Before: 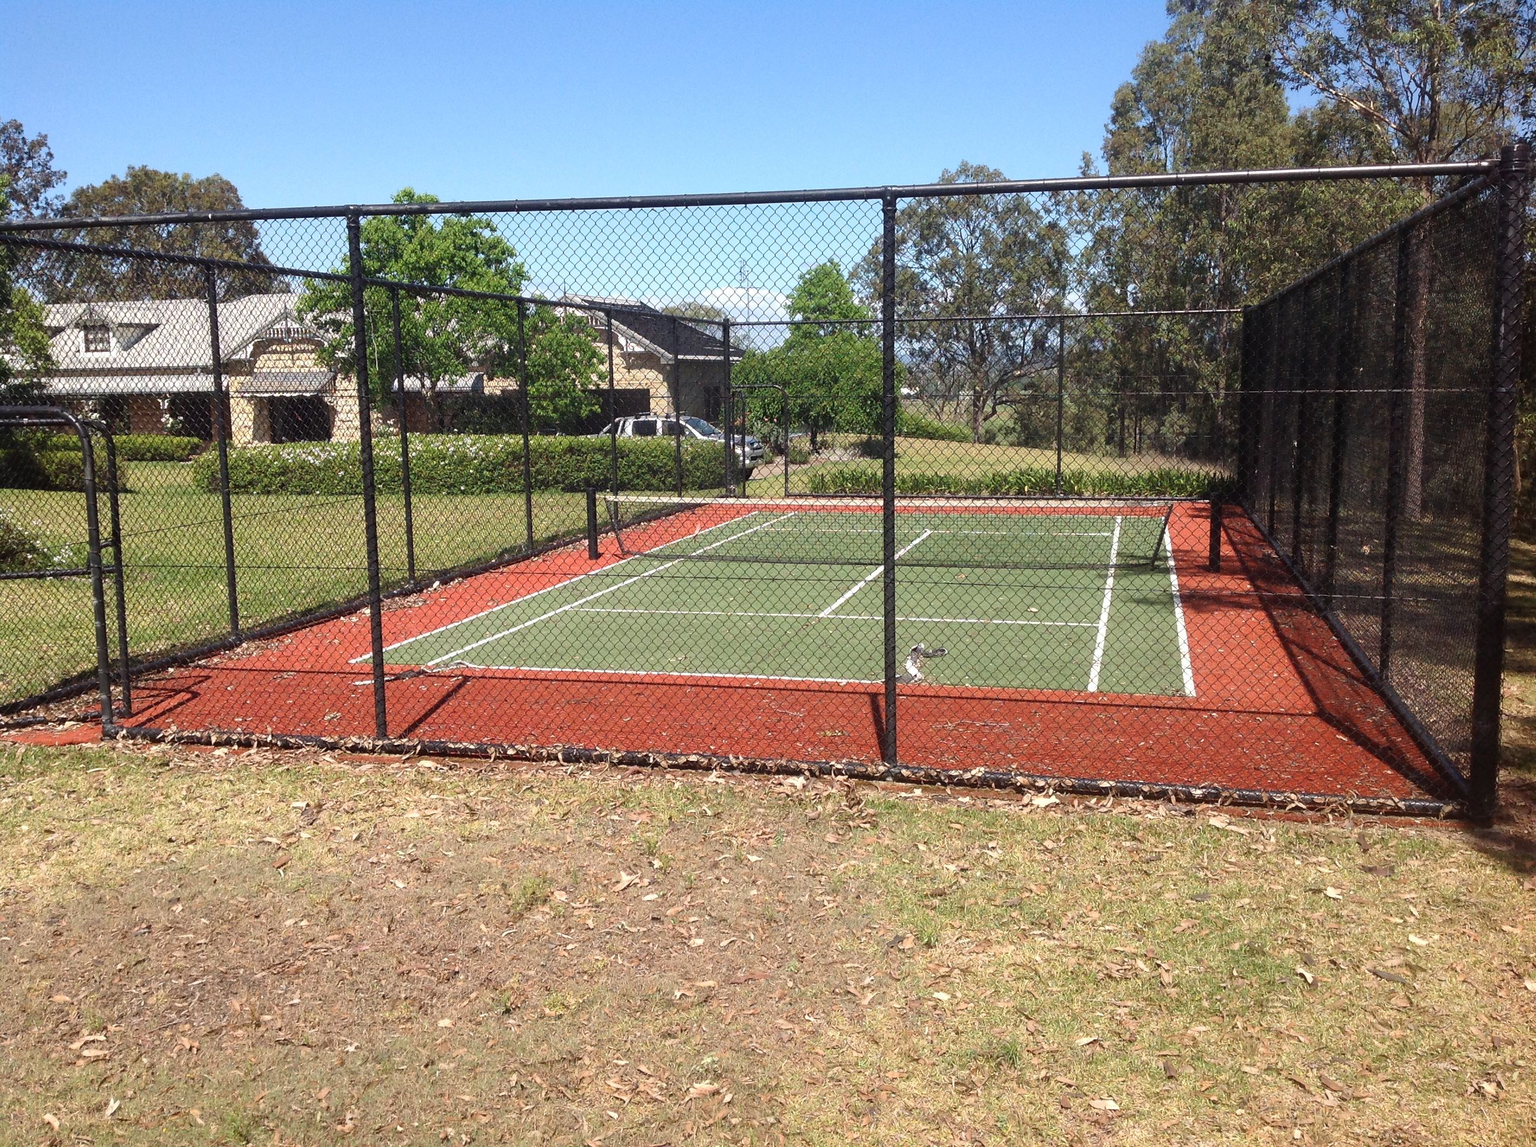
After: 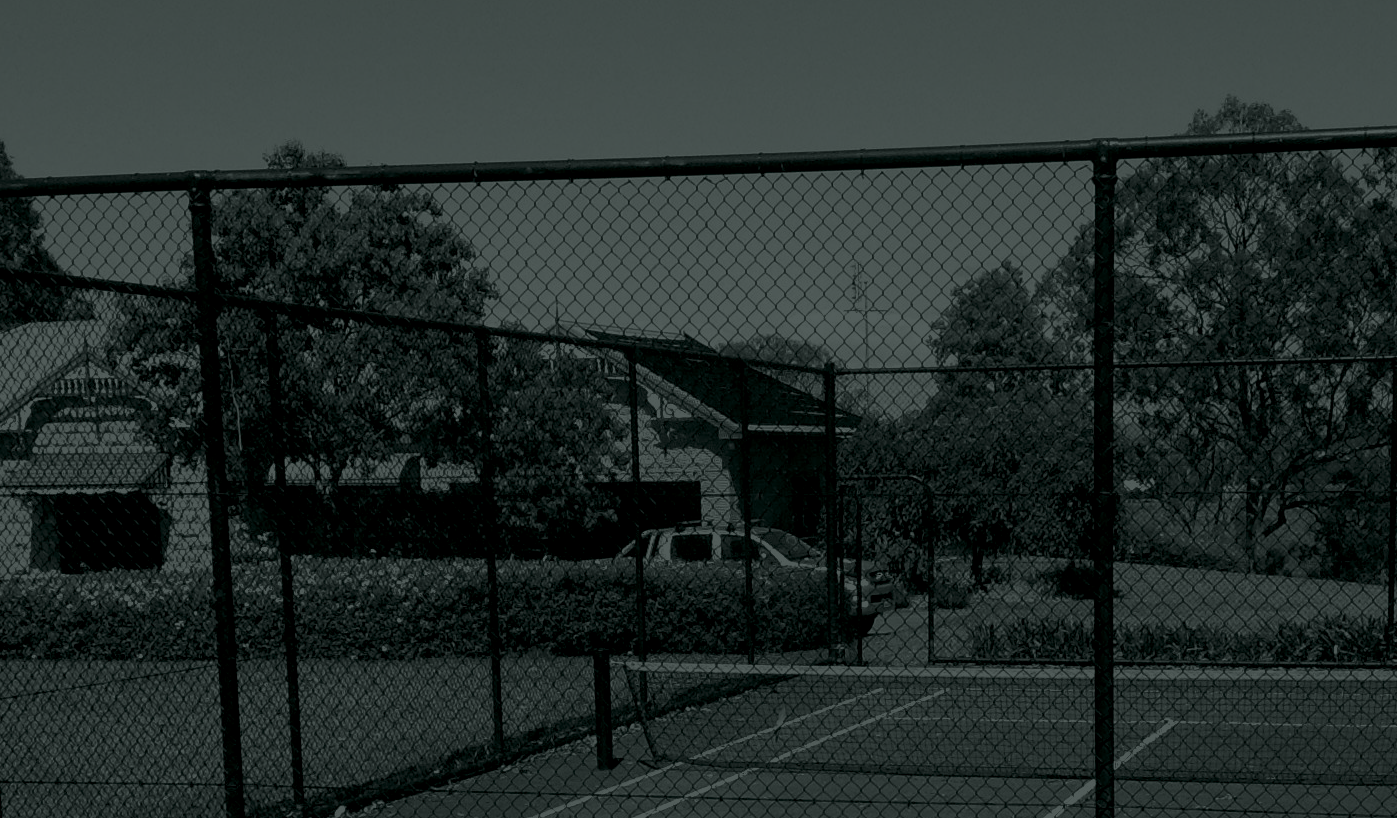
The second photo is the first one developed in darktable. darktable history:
crop: left 15.306%, top 9.065%, right 30.789%, bottom 48.638%
colorize: hue 90°, saturation 19%, lightness 1.59%, version 1
white balance: red 0.766, blue 1.537
